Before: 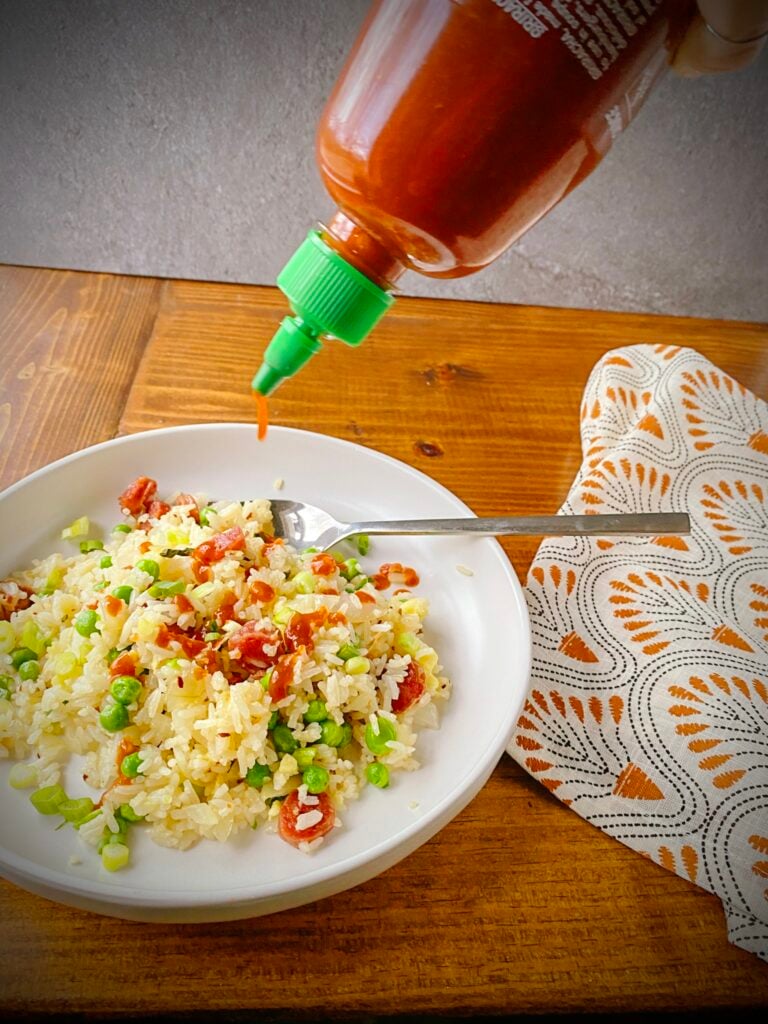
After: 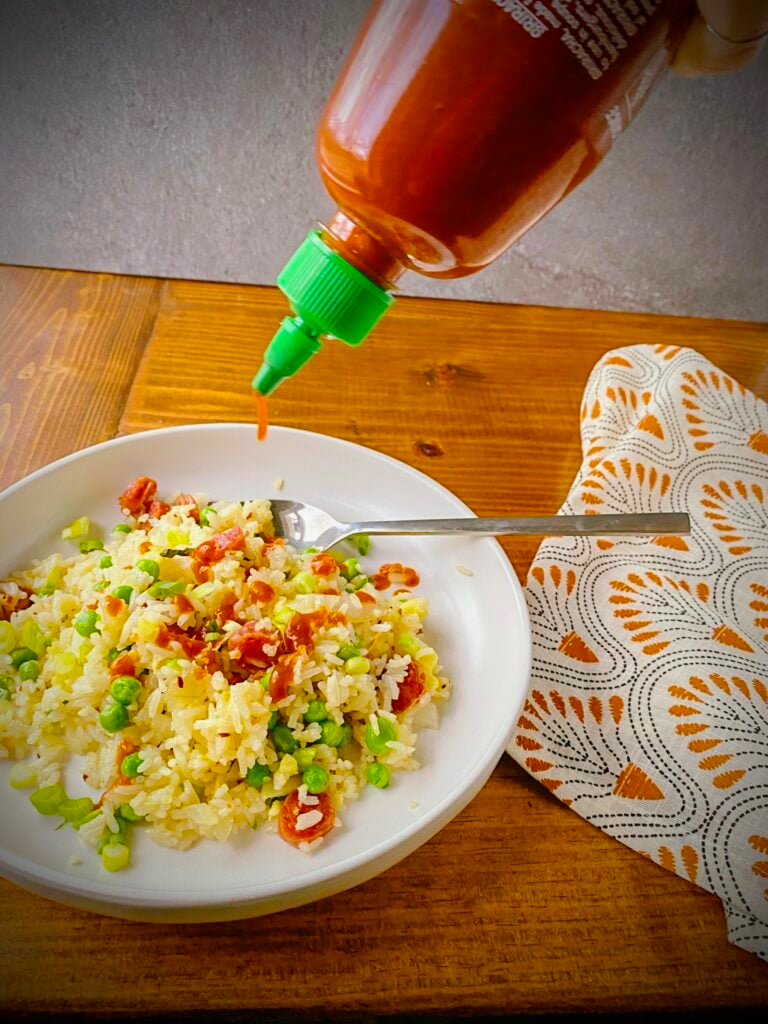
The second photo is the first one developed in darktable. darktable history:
exposure: exposure -0.116 EV, compensate exposure bias true, compensate highlight preservation false
color balance rgb: perceptual saturation grading › global saturation 20%, global vibrance 20%
